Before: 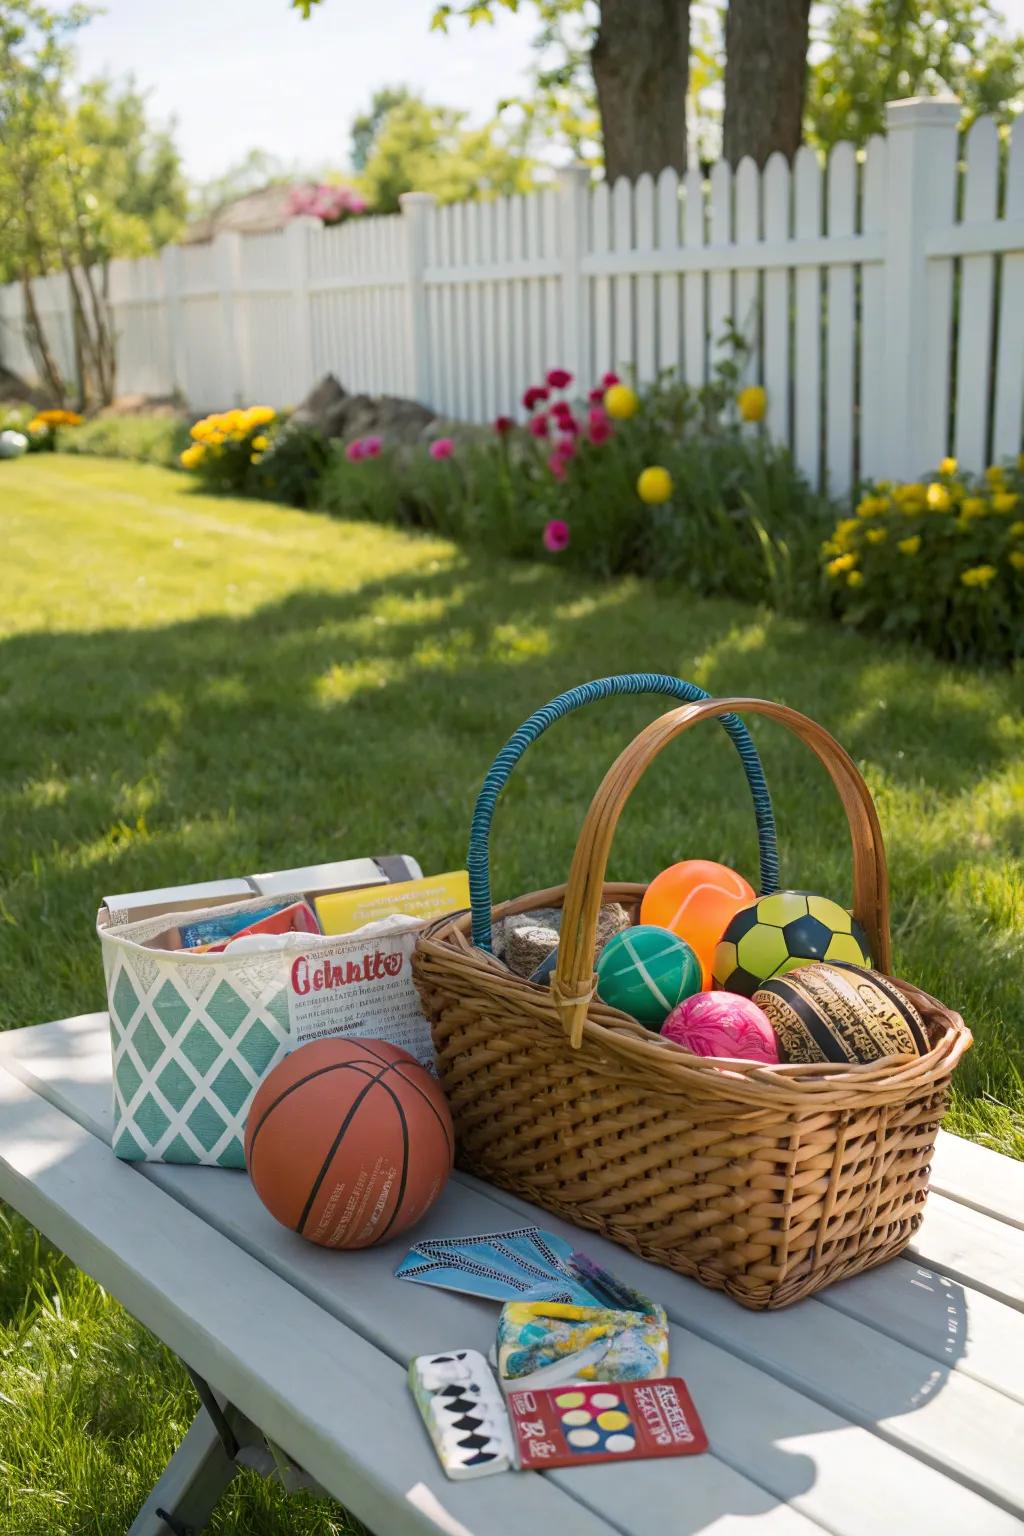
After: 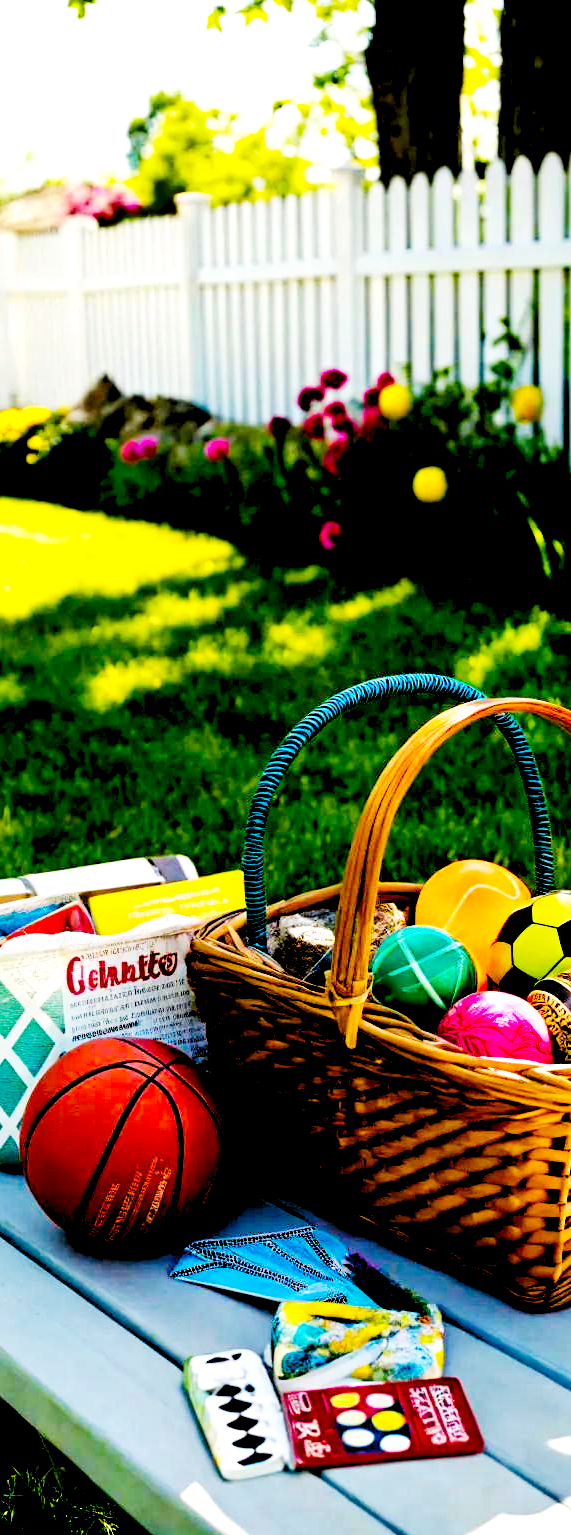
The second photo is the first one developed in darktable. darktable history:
shadows and highlights: soften with gaussian
haze removal: adaptive false
color balance rgb: shadows lift › chroma 2.02%, shadows lift › hue 249.24°, perceptual saturation grading › global saturation 30.937%
crop: left 22.055%, right 22.093%, bottom 0.005%
exposure: black level correction 0.056, compensate highlight preservation false
levels: levels [0.073, 0.497, 0.972]
base curve: curves: ch0 [(0, 0) (0.007, 0.004) (0.027, 0.03) (0.046, 0.07) (0.207, 0.54) (0.442, 0.872) (0.673, 0.972) (1, 1)], preserve colors none
